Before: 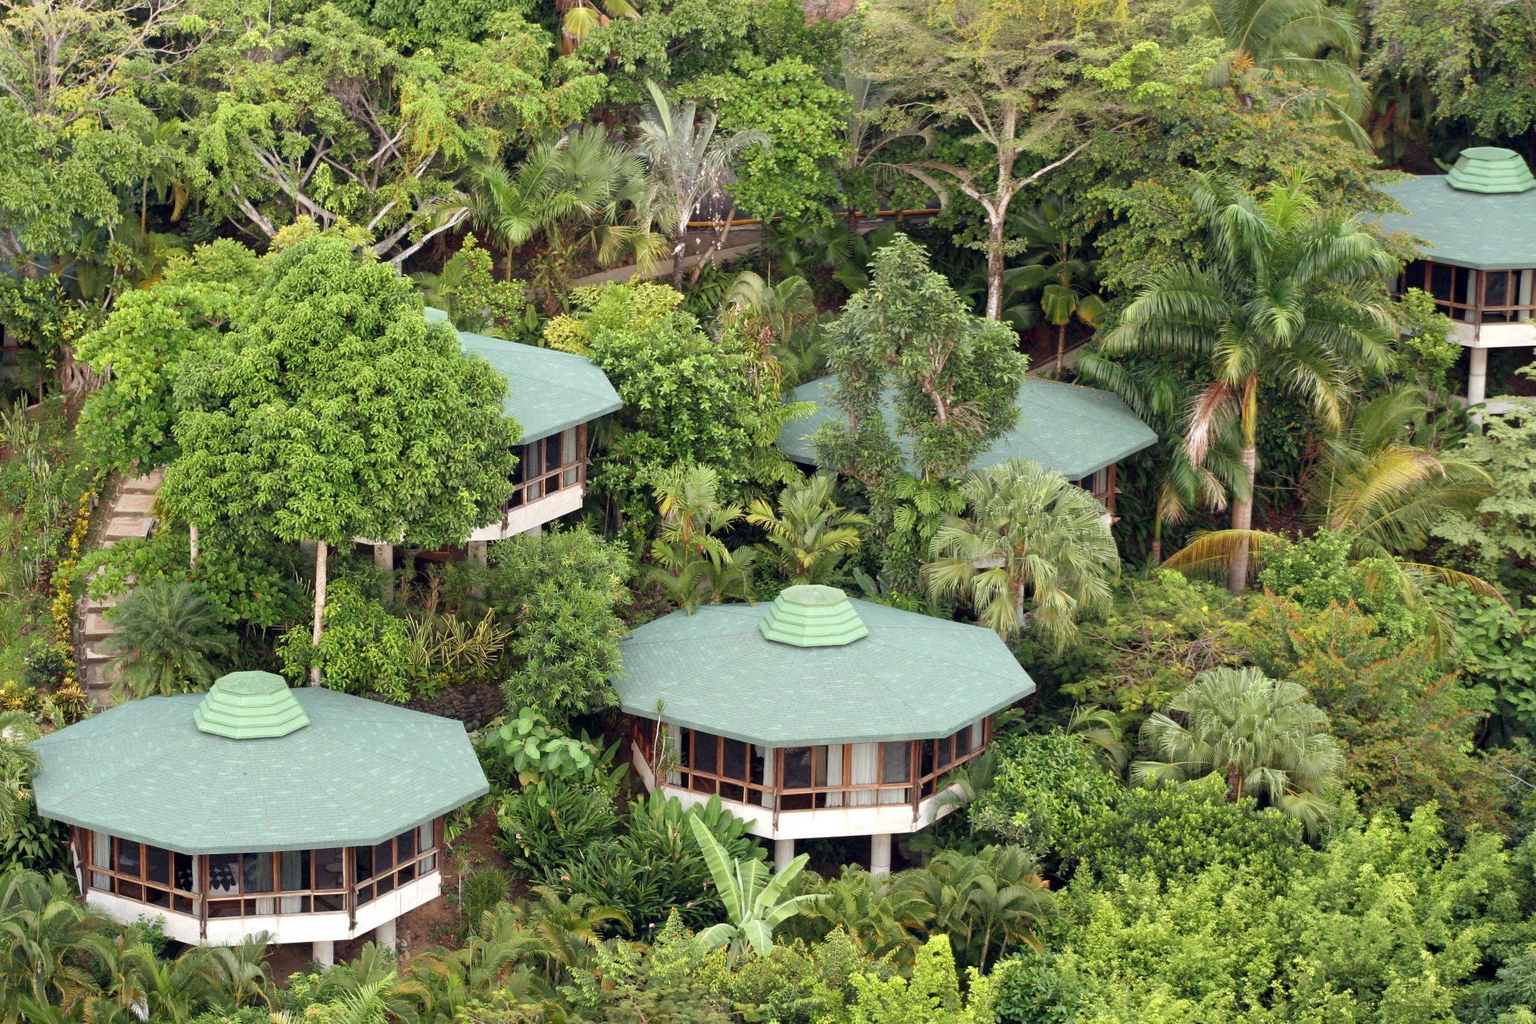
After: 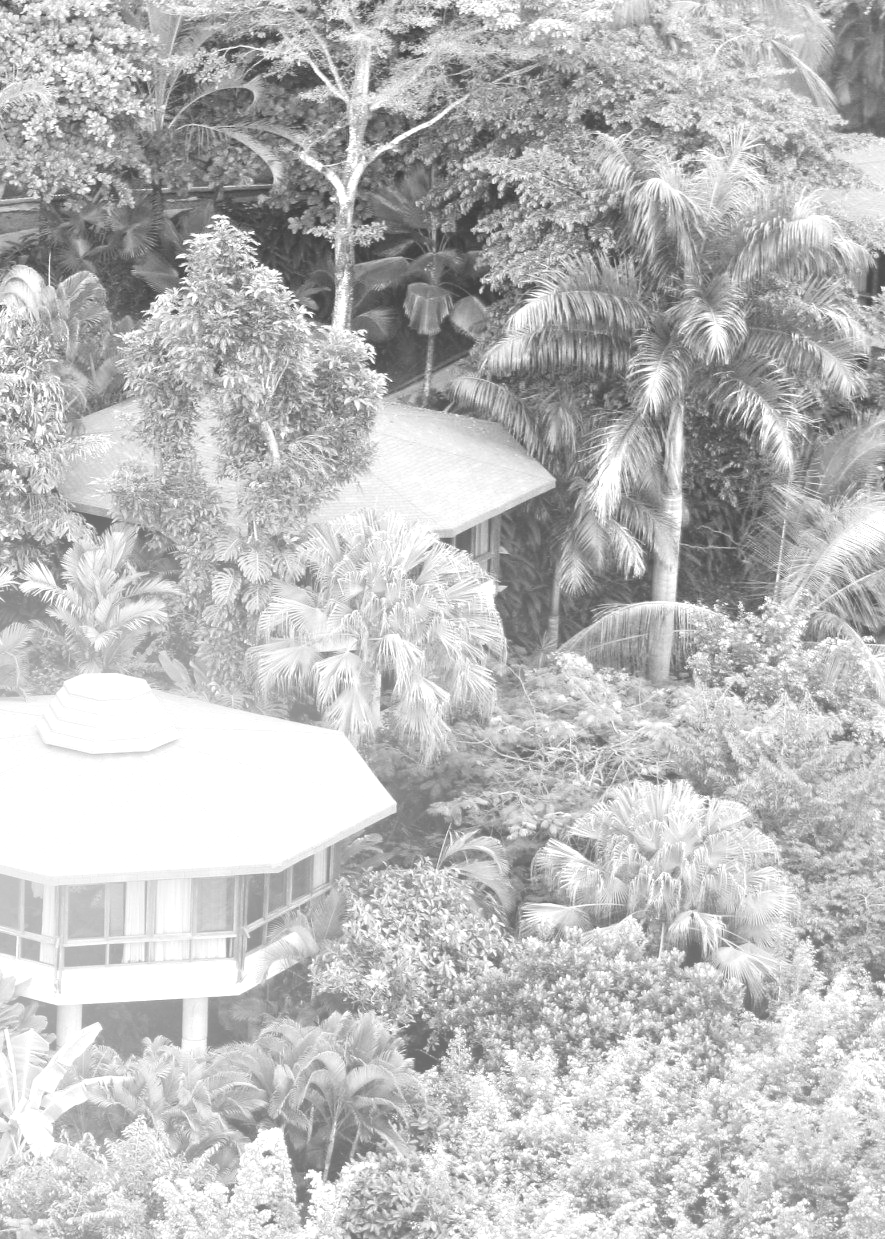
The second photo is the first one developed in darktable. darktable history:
tone equalizer: -8 EV -0.417 EV, -7 EV -0.389 EV, -6 EV -0.333 EV, -5 EV -0.222 EV, -3 EV 0.222 EV, -2 EV 0.333 EV, -1 EV 0.389 EV, +0 EV 0.417 EV, edges refinement/feathering 500, mask exposure compensation -1.57 EV, preserve details no
exposure: black level correction -0.005, exposure 0.622 EV, compensate highlight preservation false
bloom: size 38%, threshold 95%, strength 30%
crop: left 47.628%, top 6.643%, right 7.874%
monochrome: a 16.01, b -2.65, highlights 0.52
